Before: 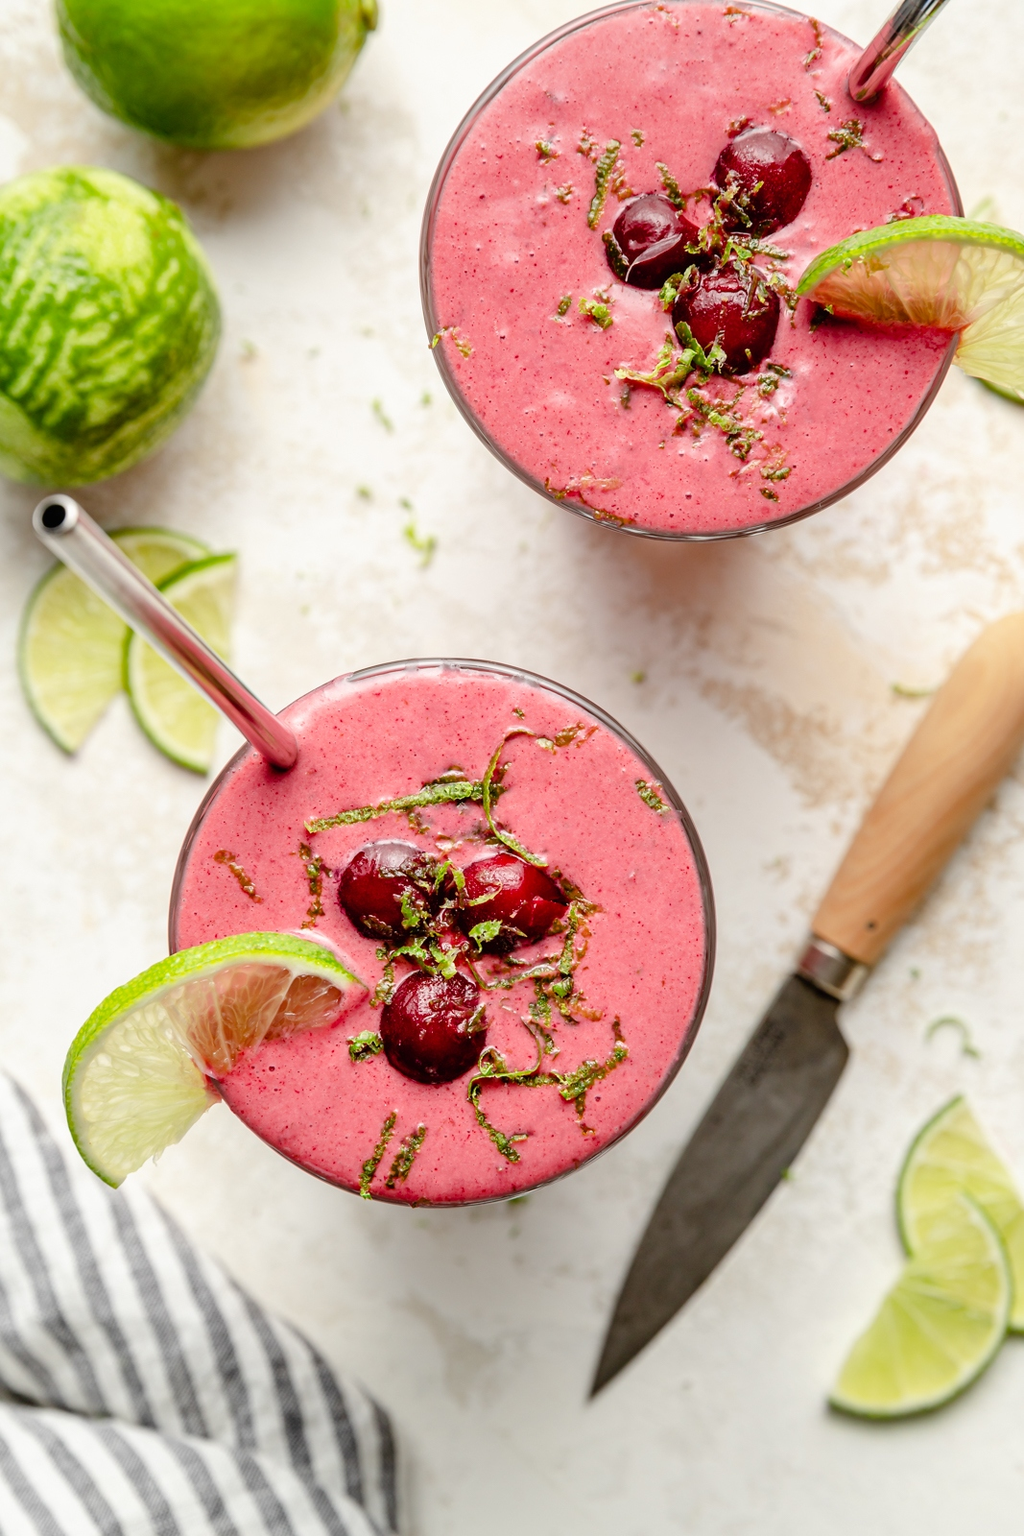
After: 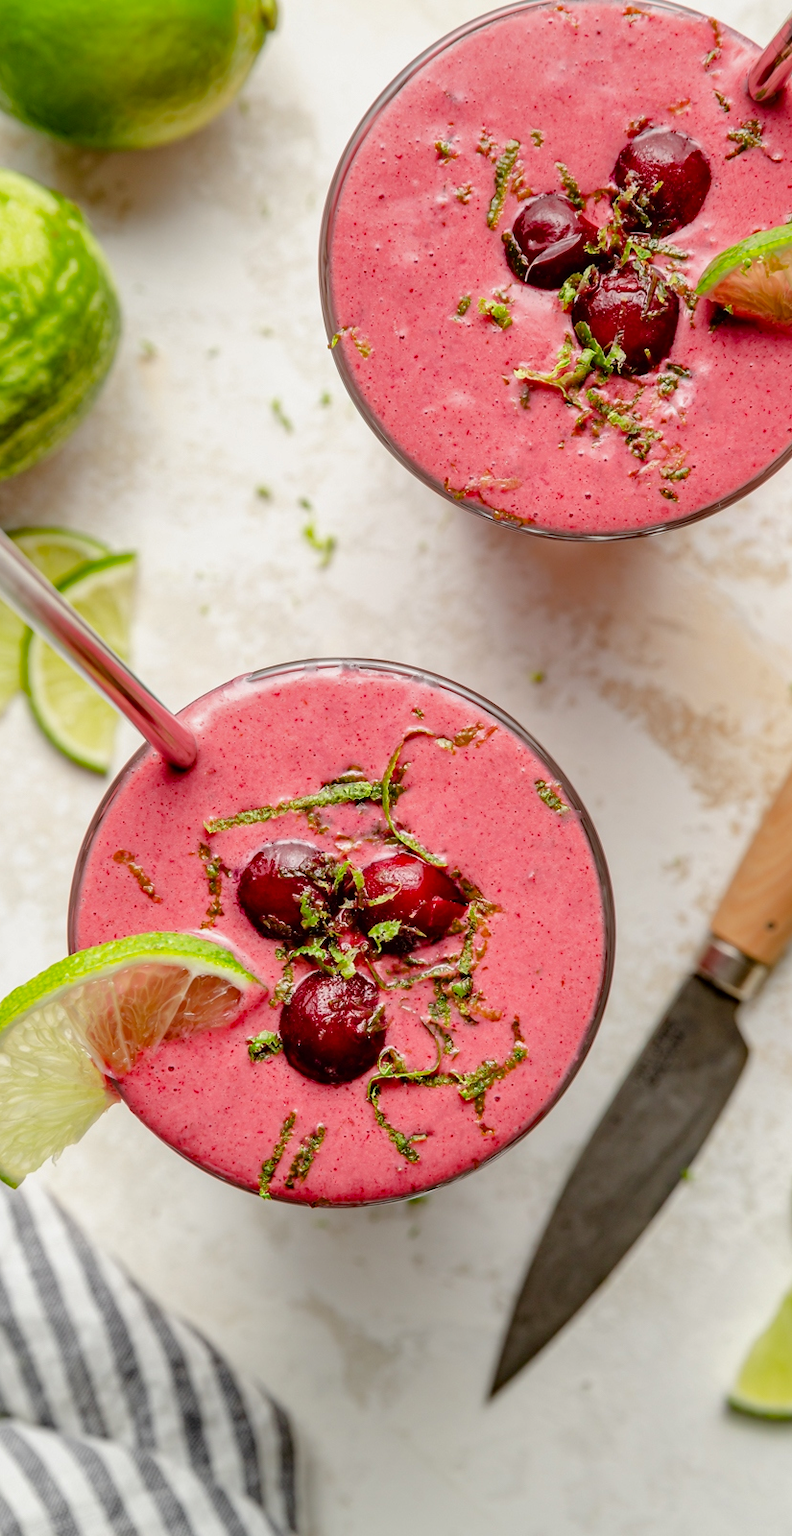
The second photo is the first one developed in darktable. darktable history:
haze removal: compatibility mode true, adaptive false
crop: left 9.878%, right 12.684%
shadows and highlights: shadows -20.41, white point adjustment -2.17, highlights -35.16
